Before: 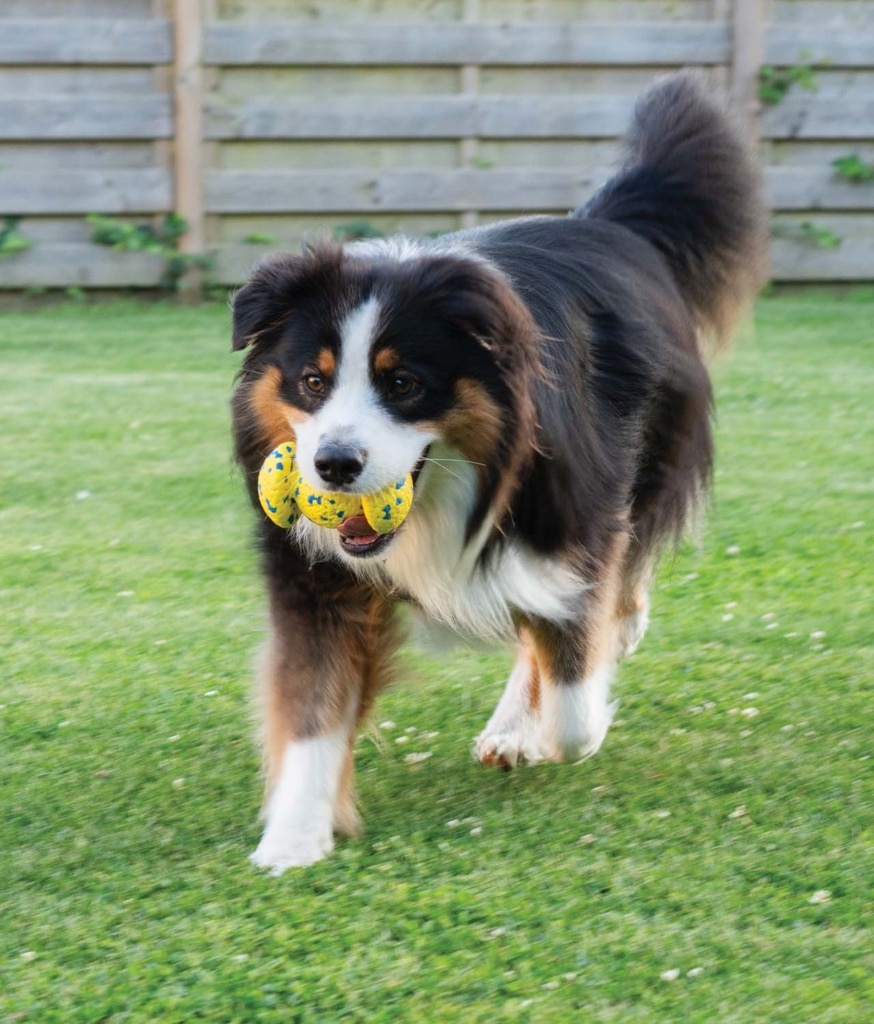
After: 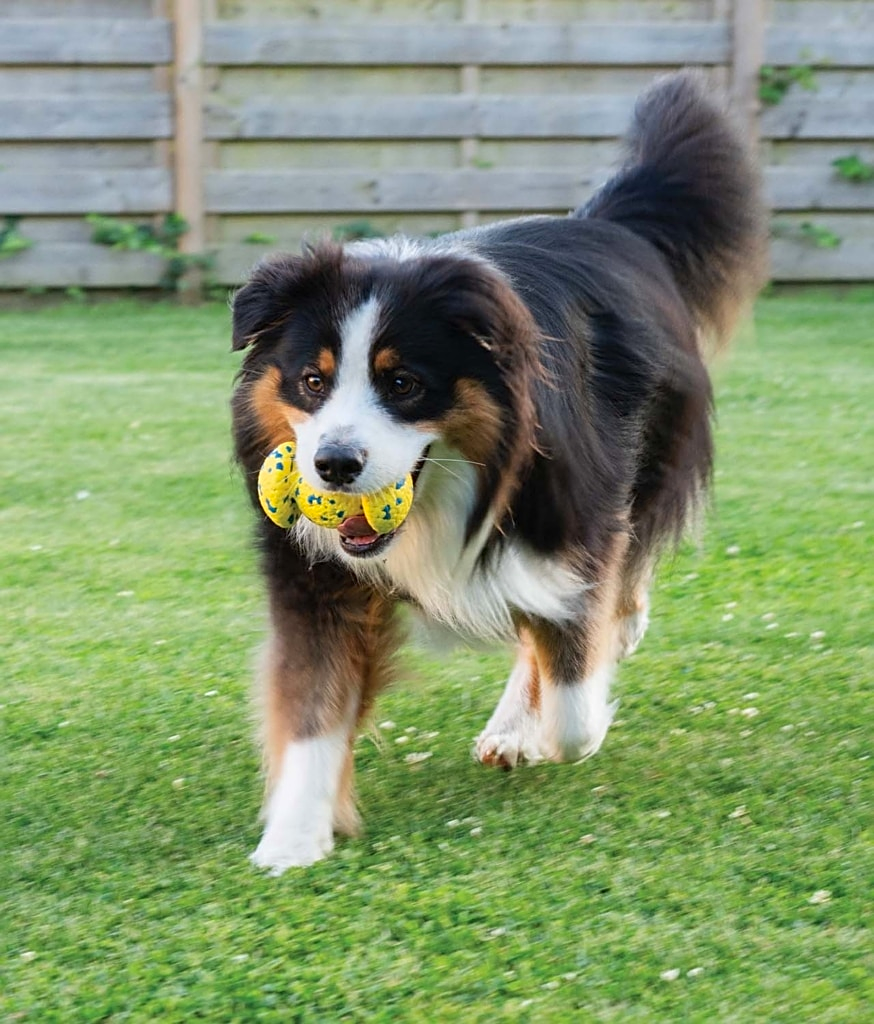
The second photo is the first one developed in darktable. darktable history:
sharpen: on, module defaults
contrast brightness saturation: contrast 0.04, saturation 0.075
